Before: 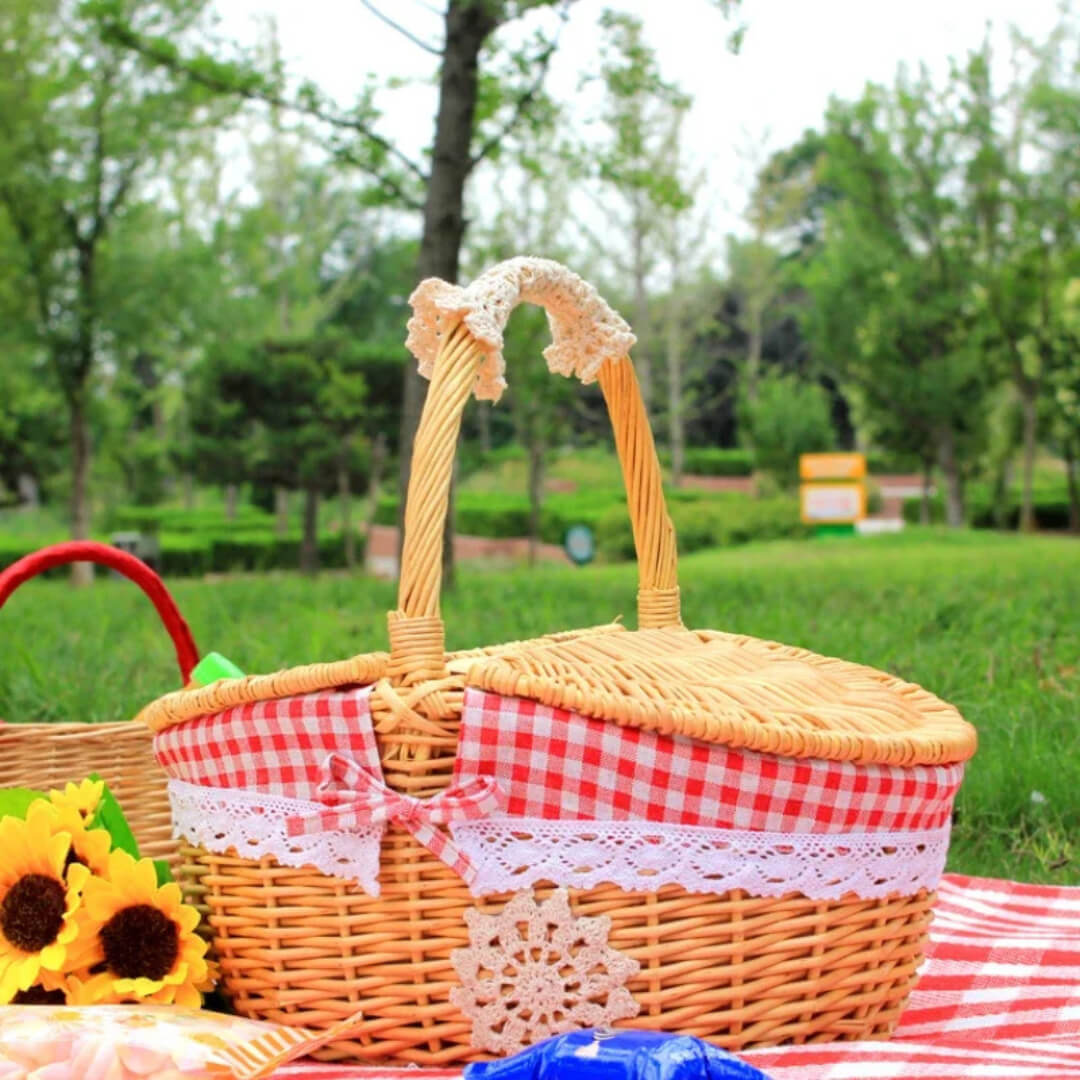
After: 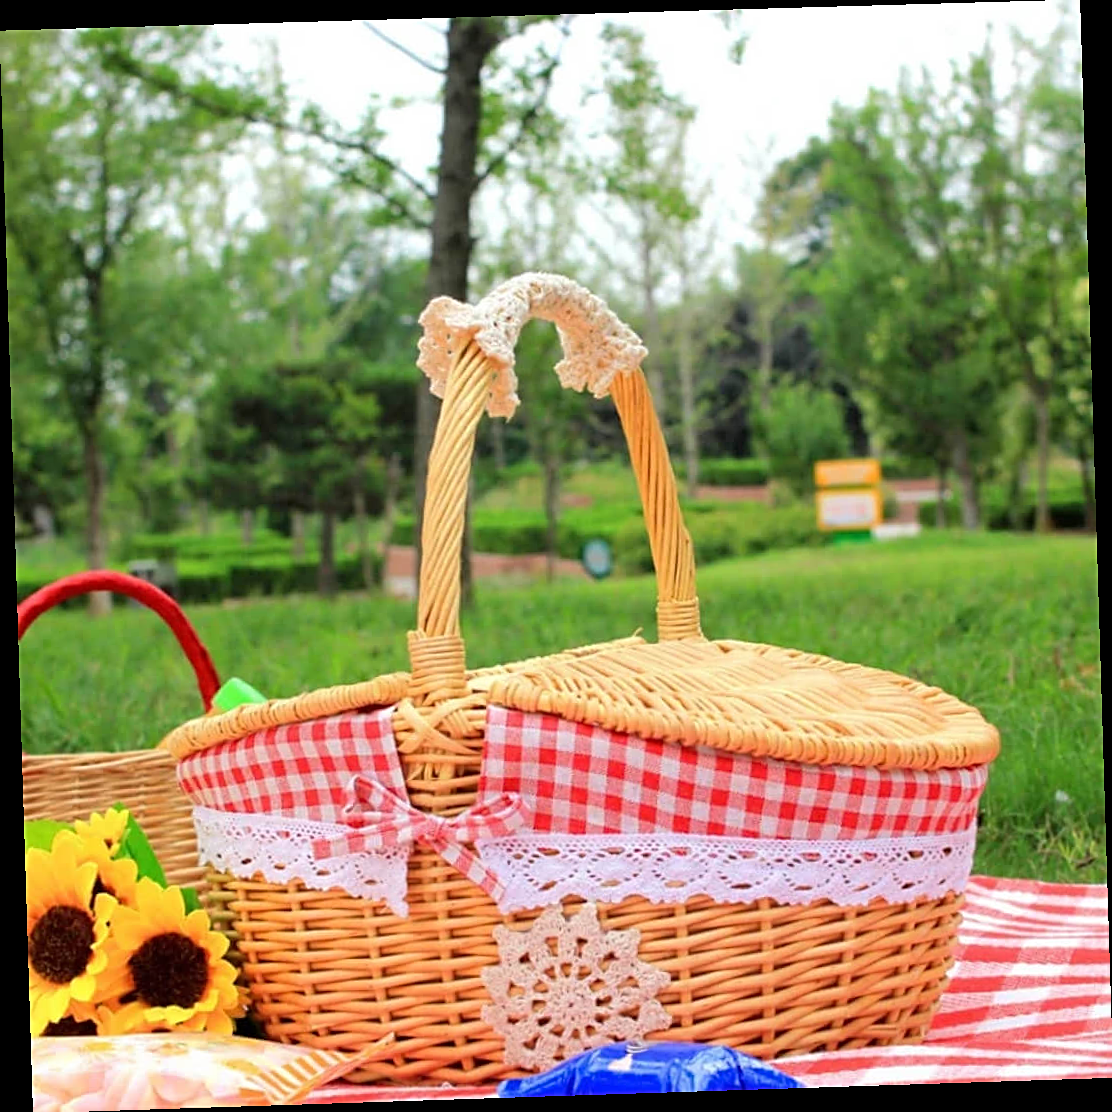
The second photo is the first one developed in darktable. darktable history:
sharpen: on, module defaults
rotate and perspective: rotation -1.77°, lens shift (horizontal) 0.004, automatic cropping off
